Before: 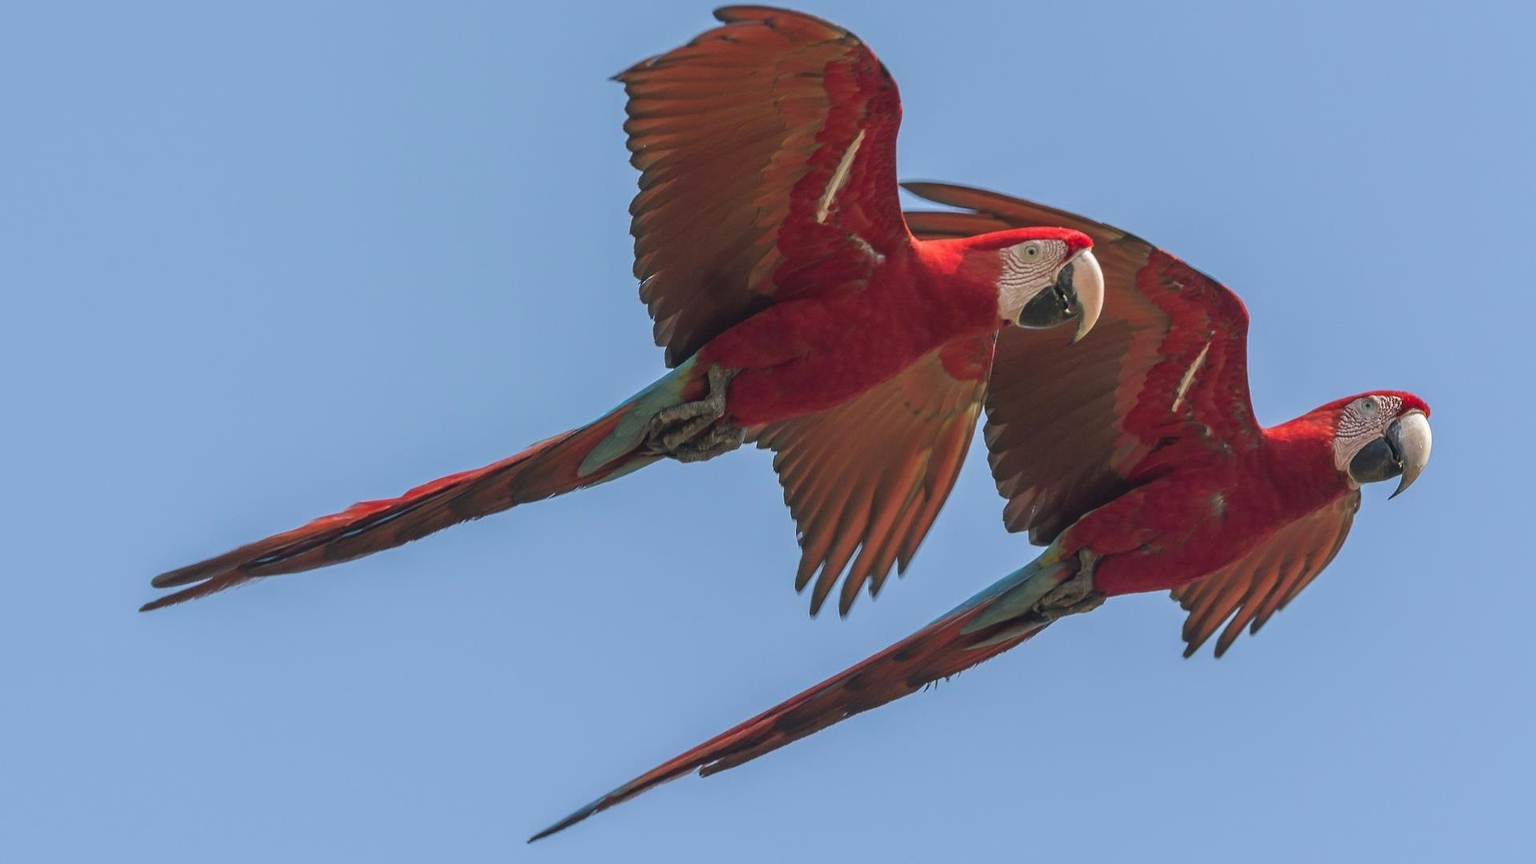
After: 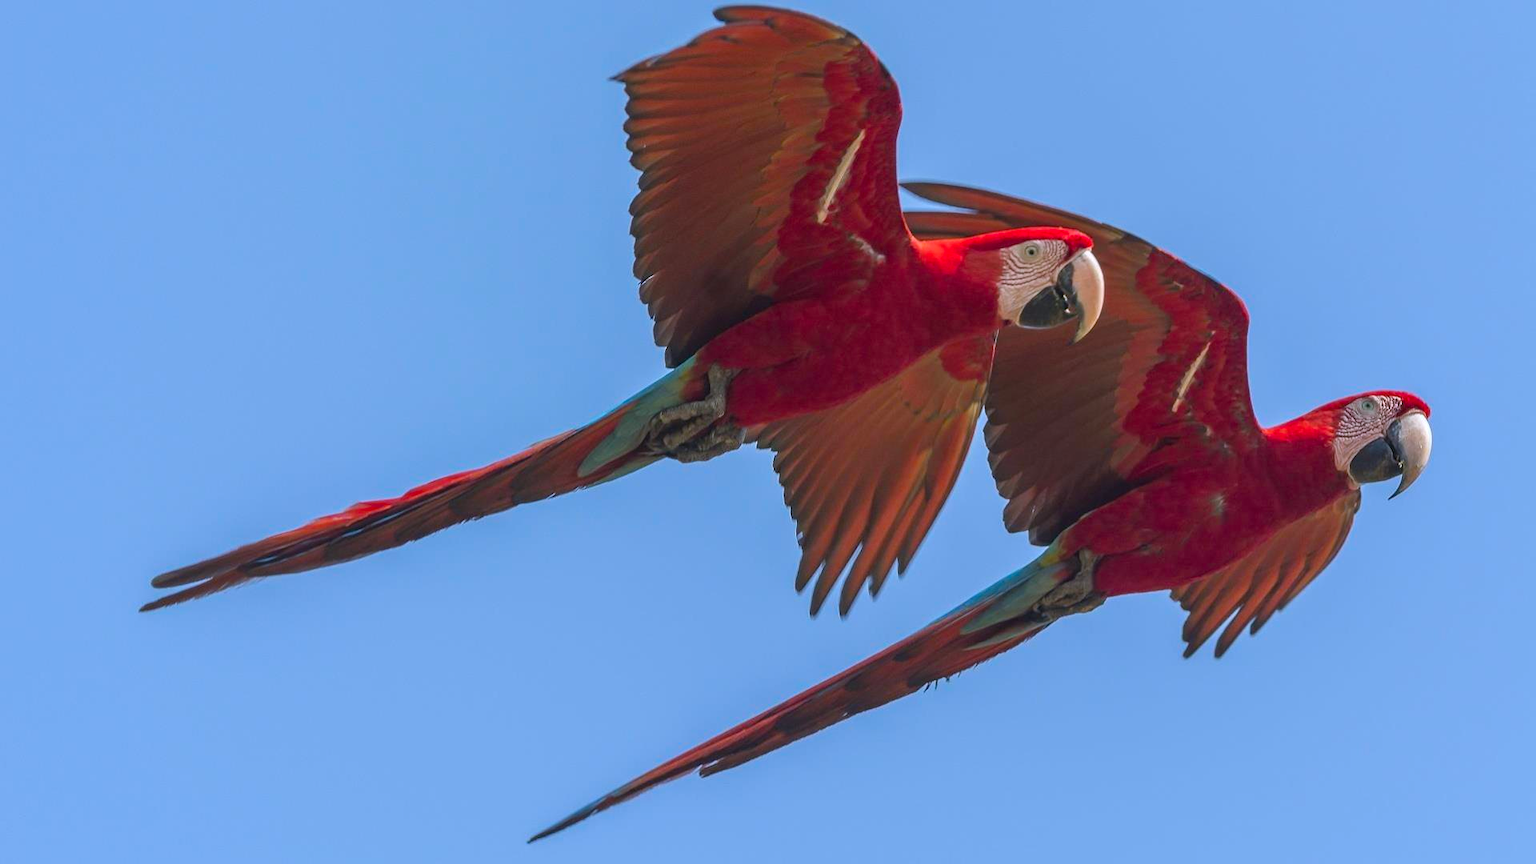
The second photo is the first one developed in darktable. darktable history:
white balance: red 1.004, blue 1.024
color correction: highlights a* -0.137, highlights b* -5.91, shadows a* -0.137, shadows b* -0.137
color balance rgb: perceptual saturation grading › global saturation 25%, global vibrance 20%
